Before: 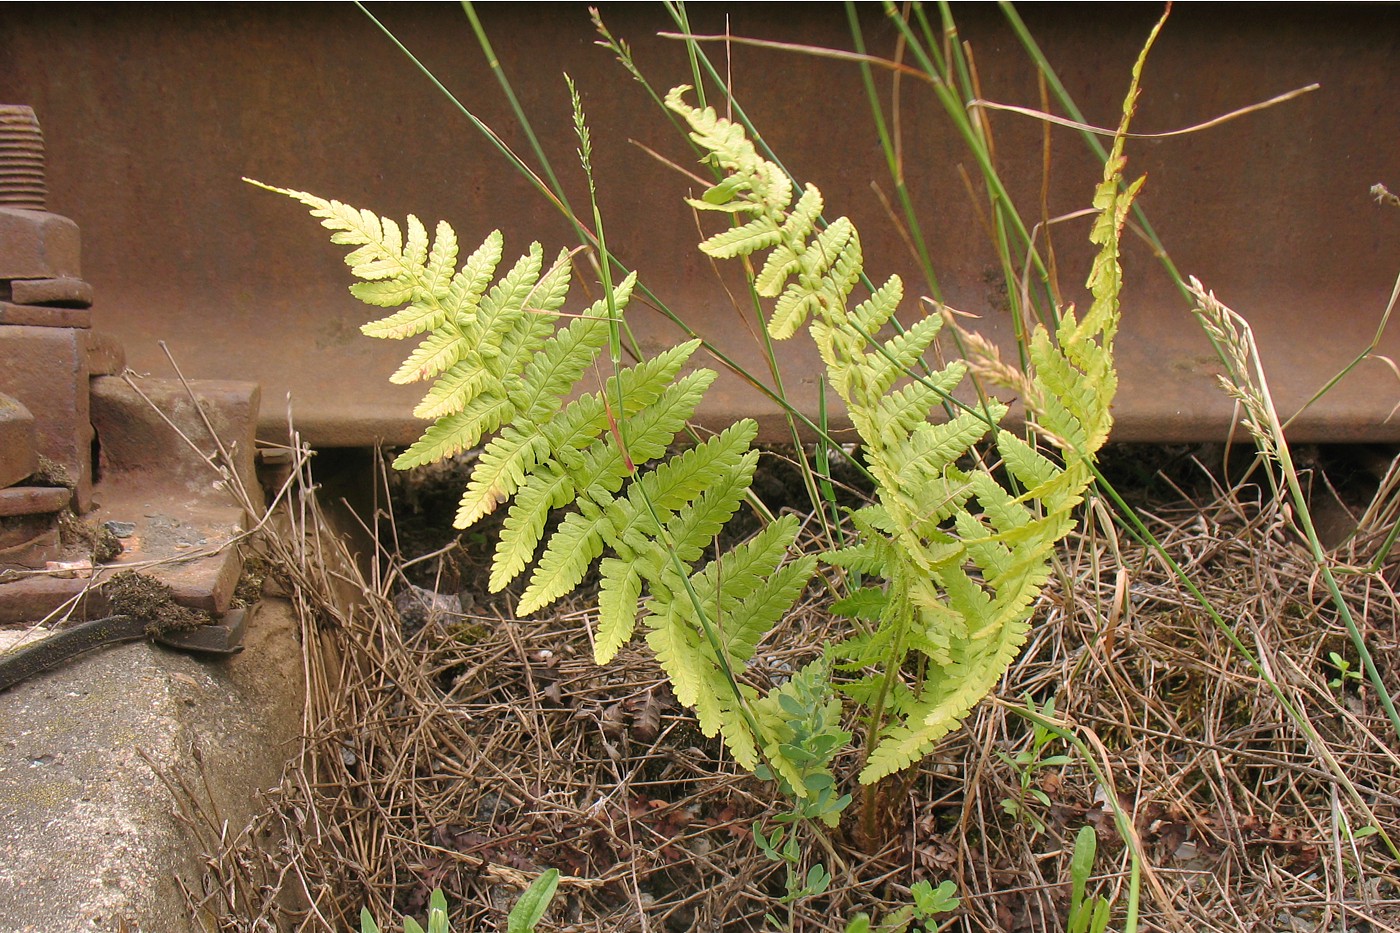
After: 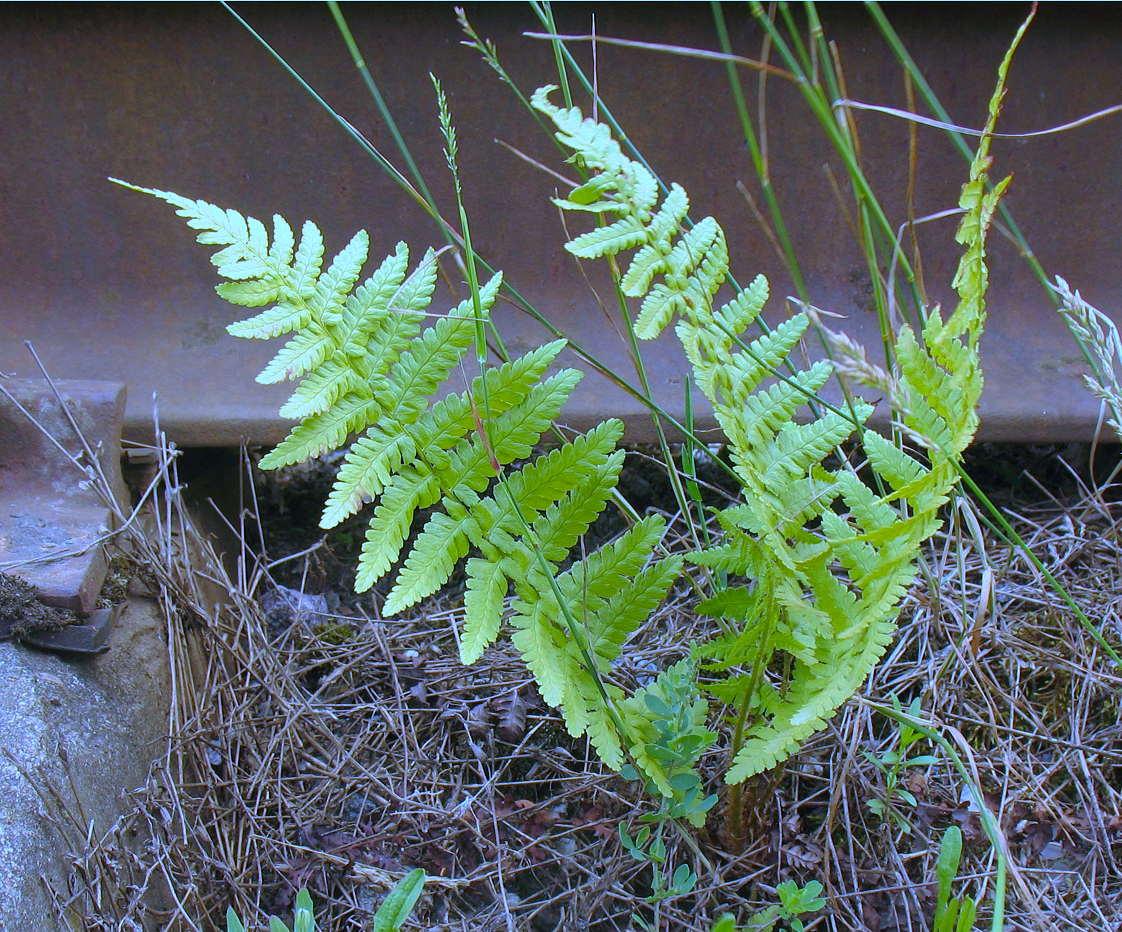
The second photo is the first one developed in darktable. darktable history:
white balance: red 0.766, blue 1.537
crop and rotate: left 9.597%, right 10.195%
exposure: black level correction 0, compensate exposure bias true, compensate highlight preservation false
color balance rgb: perceptual saturation grading › global saturation 20%, global vibrance 20%
